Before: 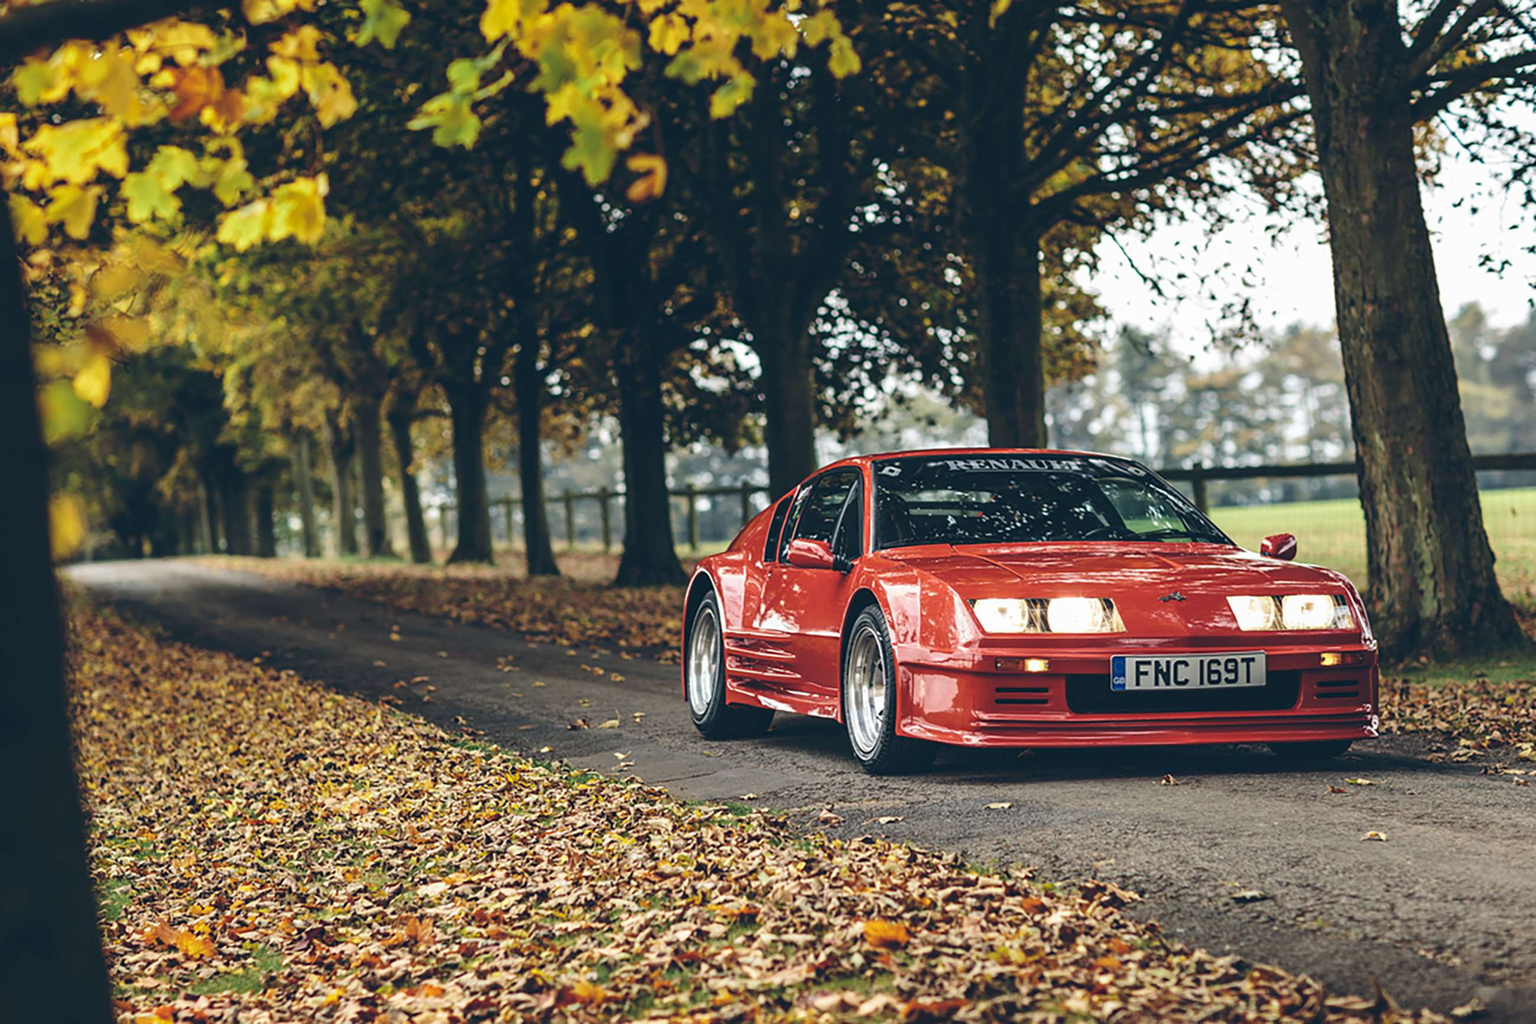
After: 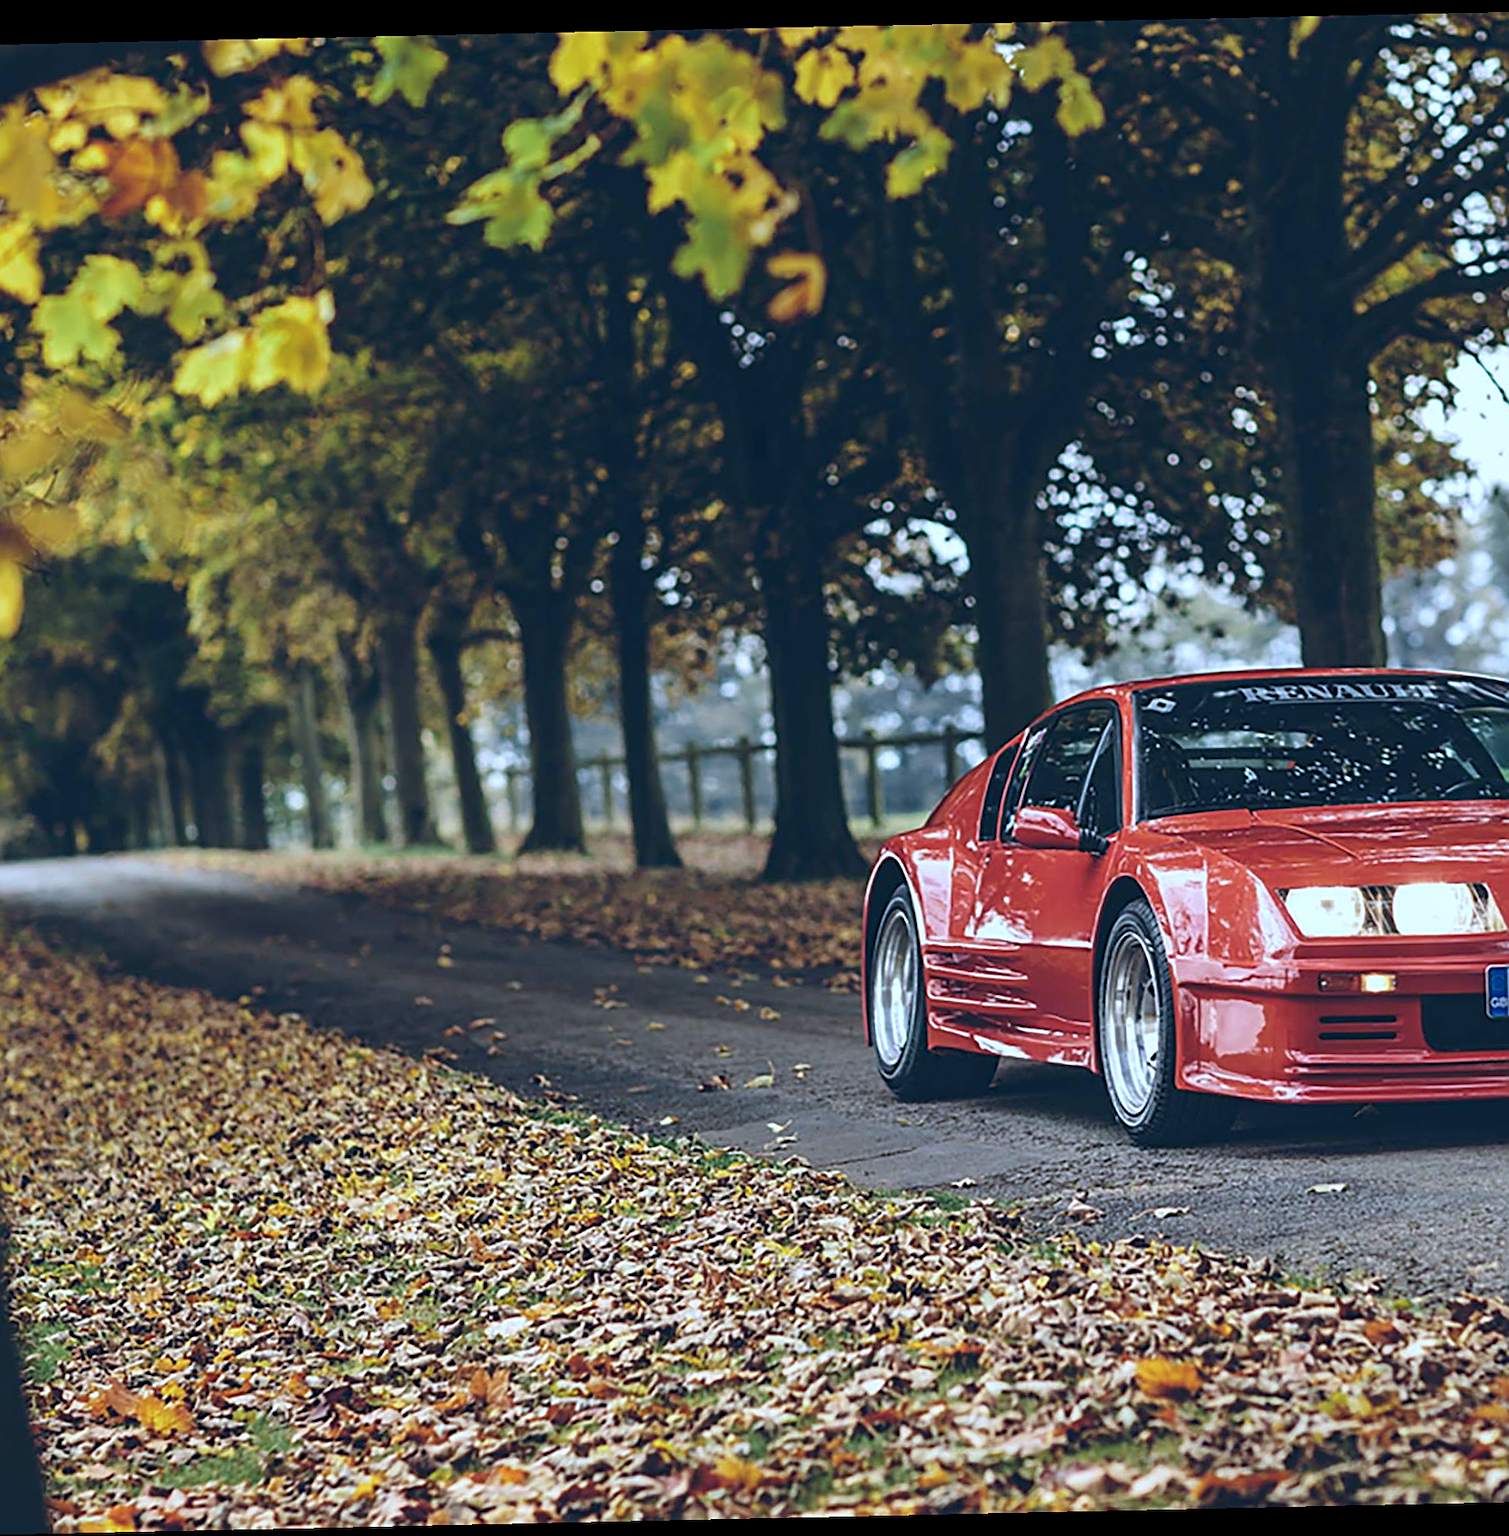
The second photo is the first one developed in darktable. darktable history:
sharpen: on, module defaults
rotate and perspective: rotation -1.24°, automatic cropping off
crop and rotate: left 6.617%, right 26.717%
white balance: red 0.931, blue 1.11
color correction: highlights a* -0.772, highlights b* -8.92
